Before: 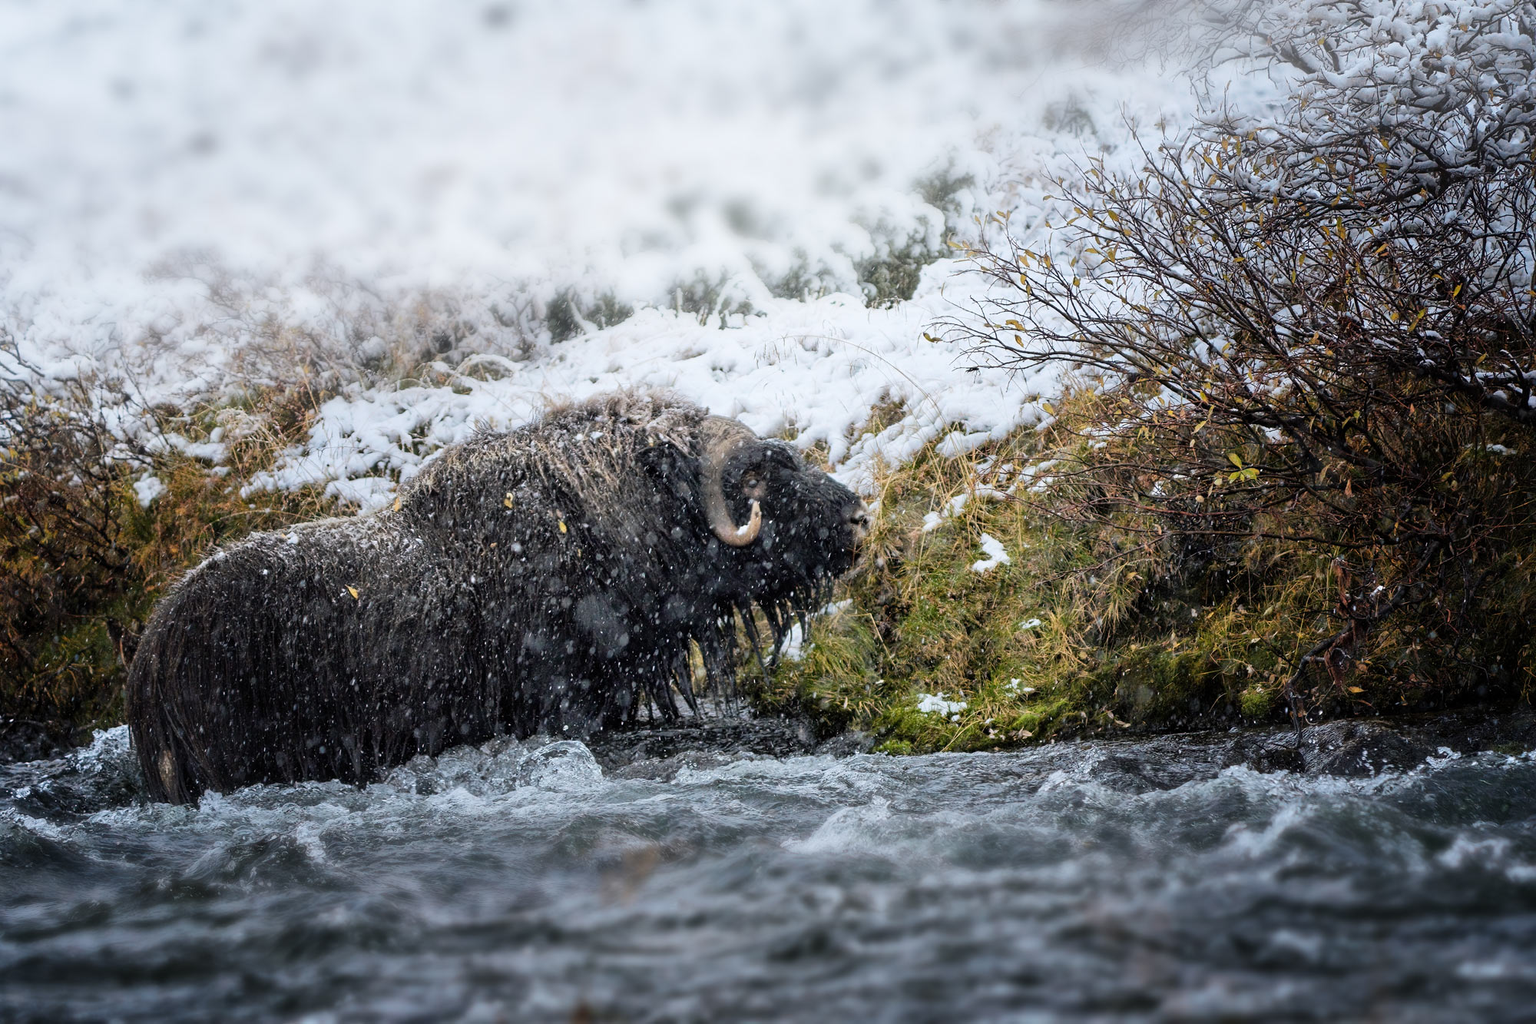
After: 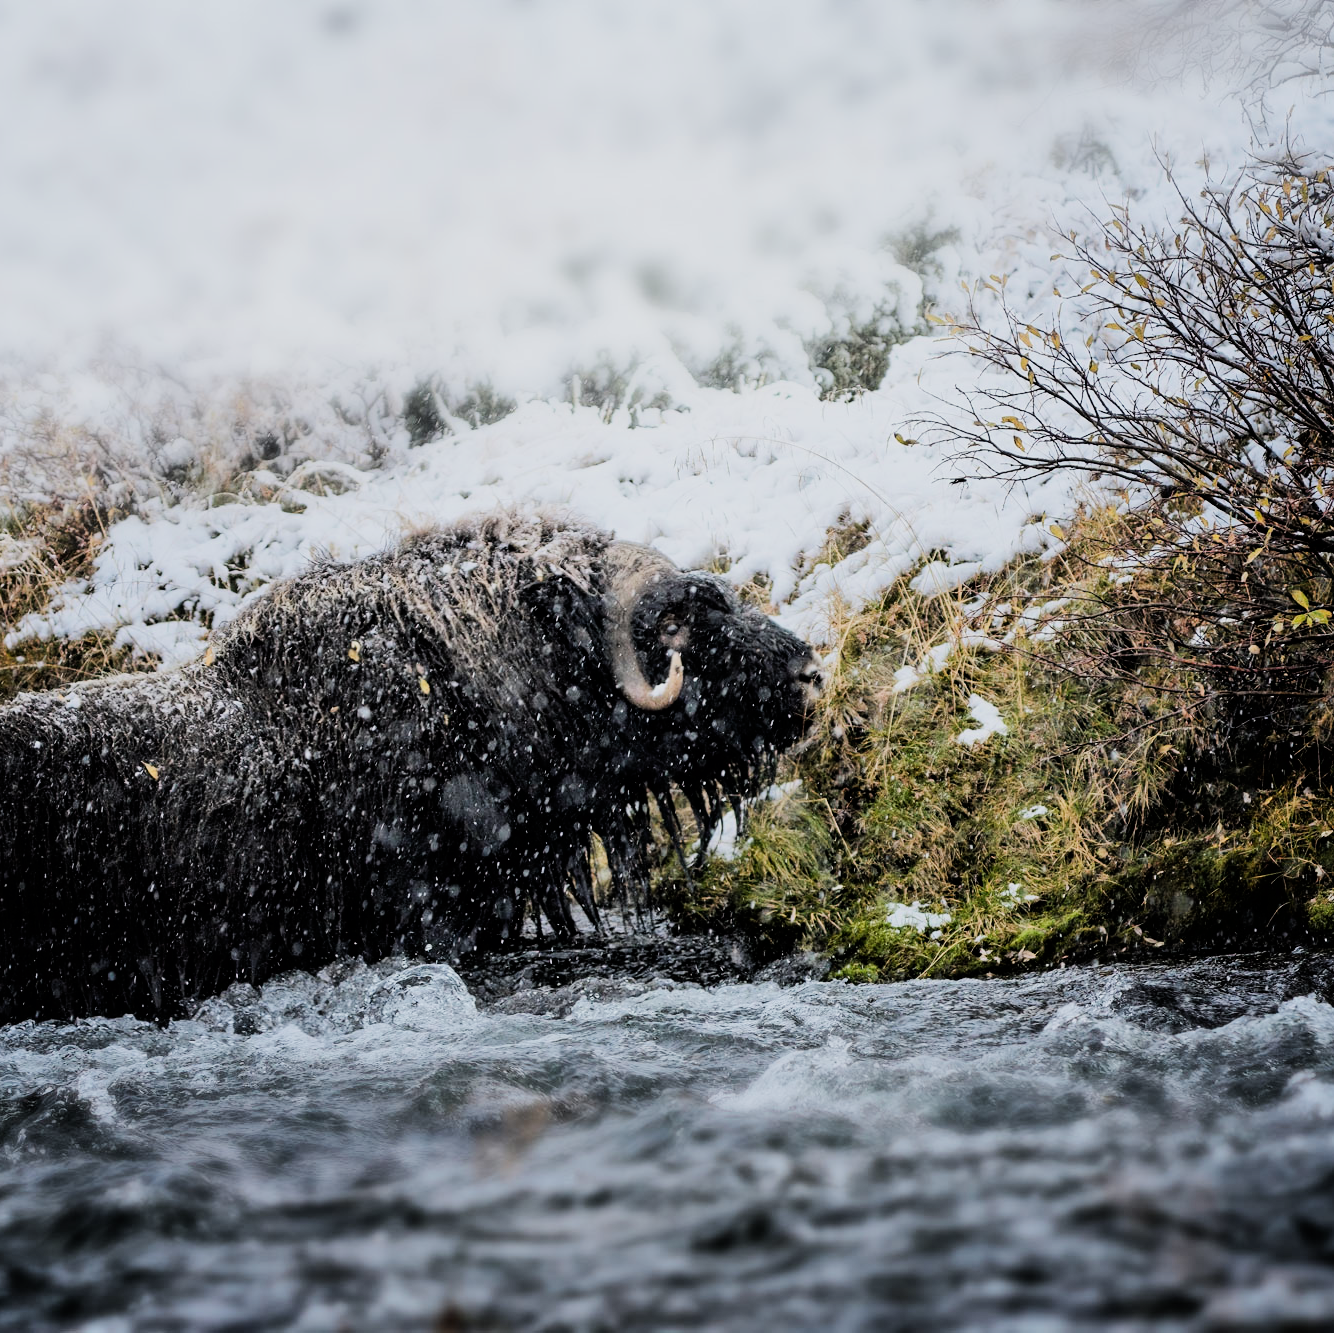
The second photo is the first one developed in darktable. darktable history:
crop: left 15.421%, right 17.852%
filmic rgb: black relative exposure -7.25 EV, white relative exposure 5.09 EV, hardness 3.2
tone equalizer: -8 EV -0.766 EV, -7 EV -0.737 EV, -6 EV -0.565 EV, -5 EV -0.365 EV, -3 EV 0.375 EV, -2 EV 0.6 EV, -1 EV 0.696 EV, +0 EV 0.768 EV, edges refinement/feathering 500, mask exposure compensation -1.57 EV, preserve details no
